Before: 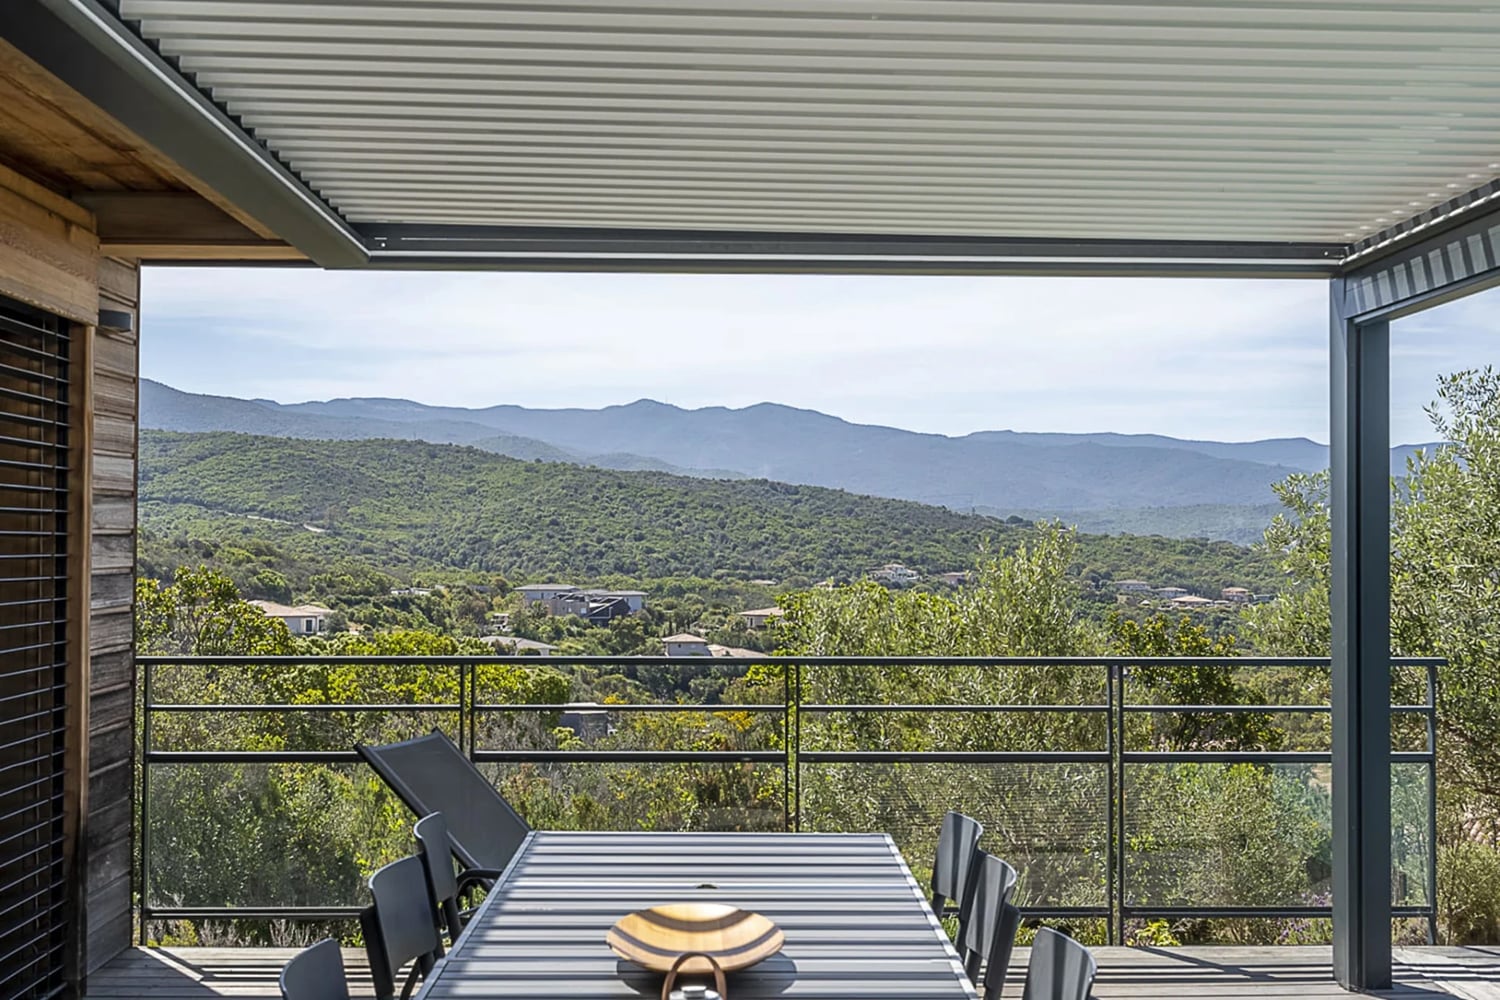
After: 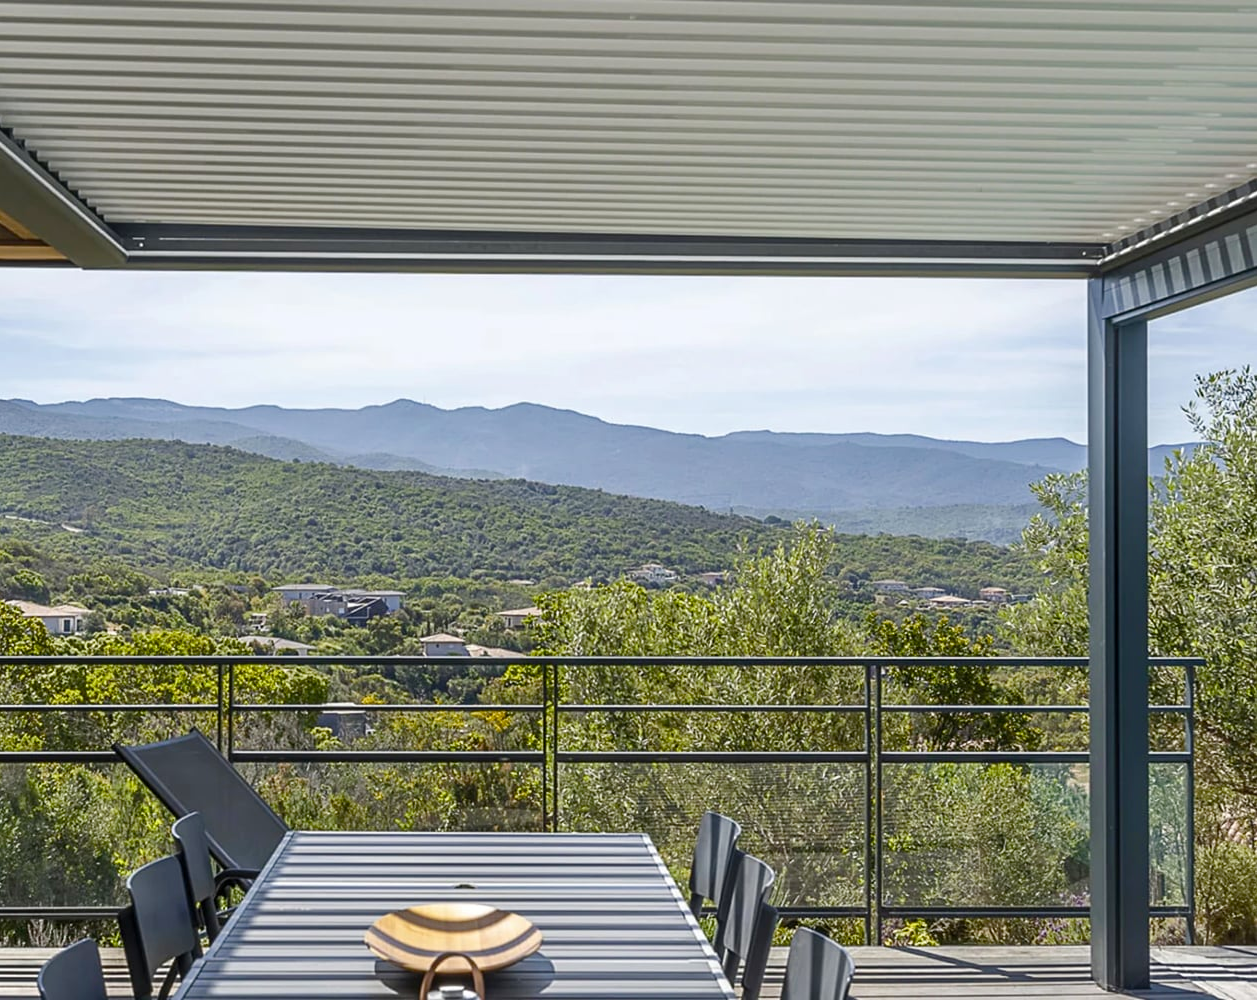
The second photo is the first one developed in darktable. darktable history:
color balance rgb: perceptual saturation grading › global saturation 20%, perceptual saturation grading › highlights -25%, perceptual saturation grading › shadows 25%
crop: left 16.145%
